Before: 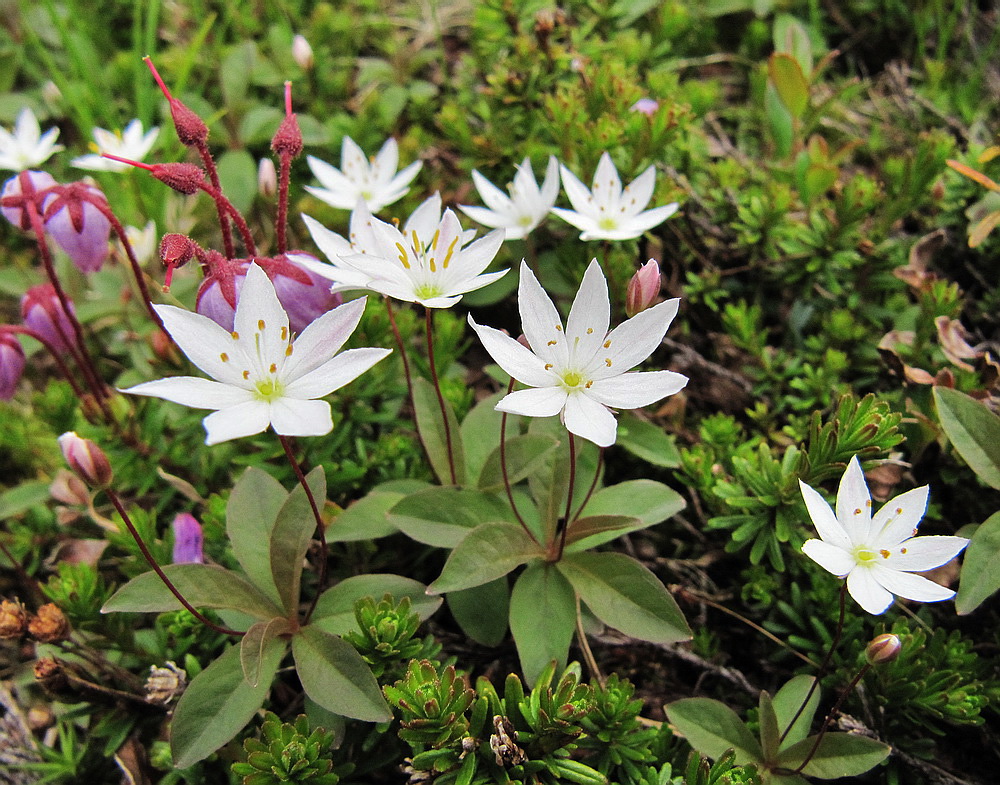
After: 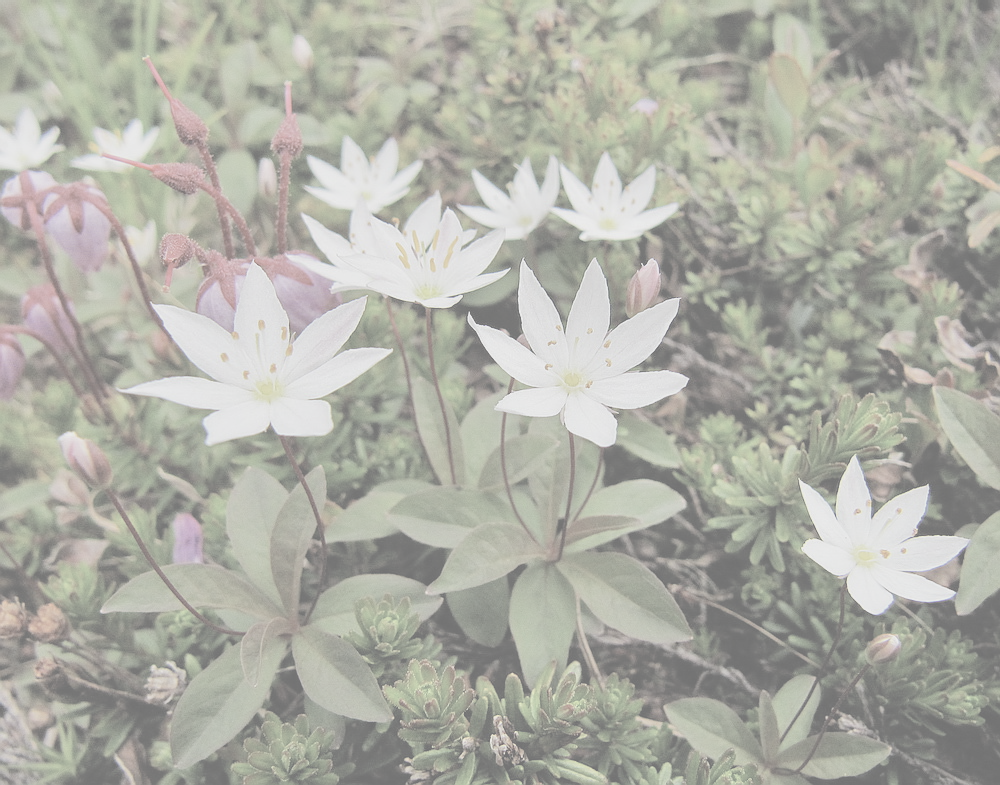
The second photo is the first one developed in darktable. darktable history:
contrast brightness saturation: contrast -0.324, brightness 0.756, saturation -0.779
